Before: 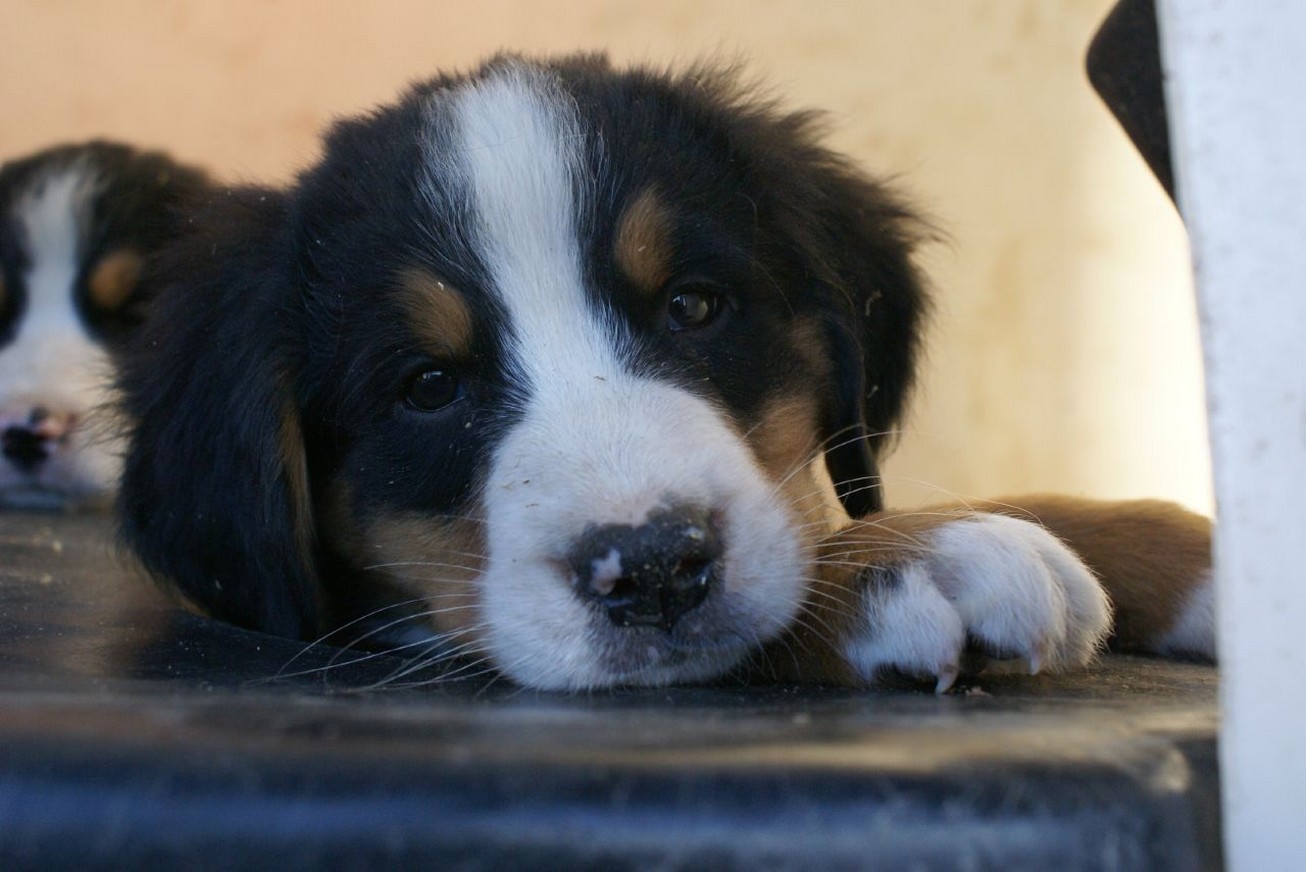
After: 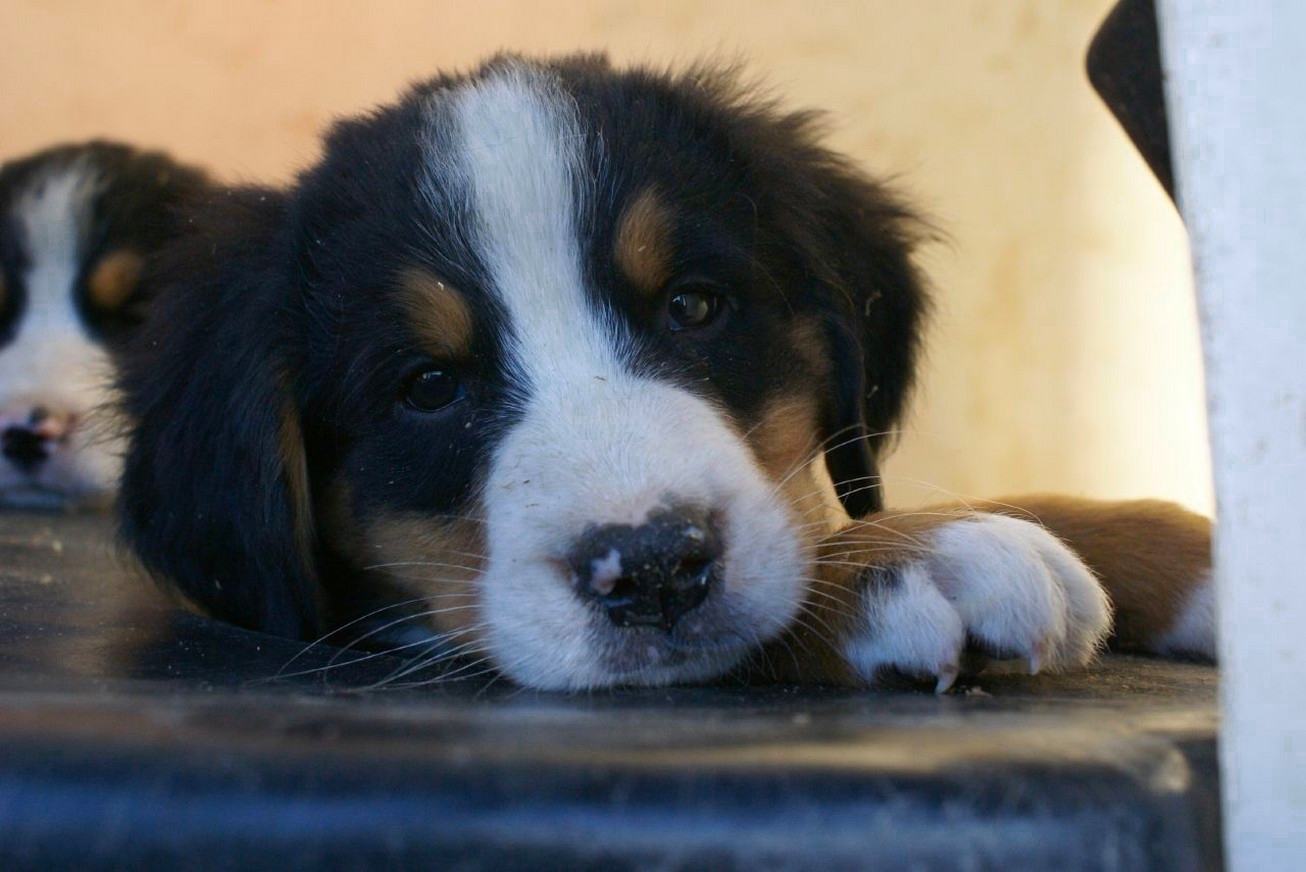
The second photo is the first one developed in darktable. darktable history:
contrast brightness saturation: contrast 0.04, saturation 0.16
color zones: curves: ch0 [(0.25, 0.5) (0.636, 0.25) (0.75, 0.5)]
